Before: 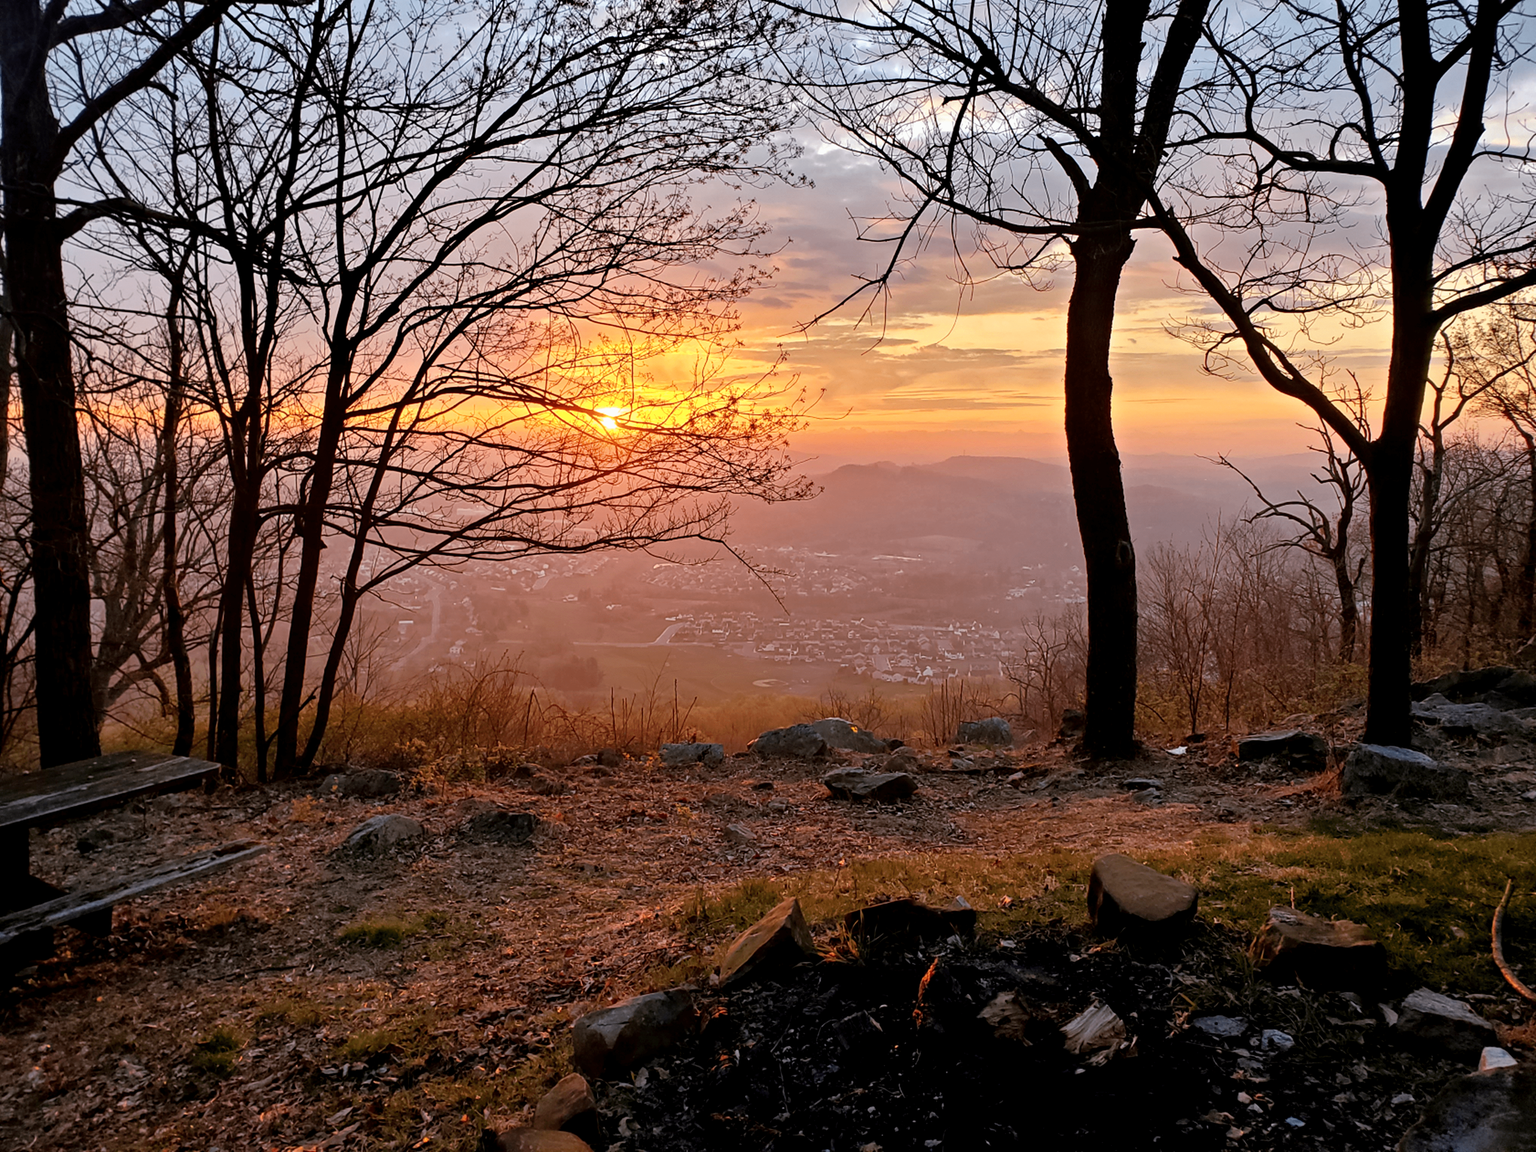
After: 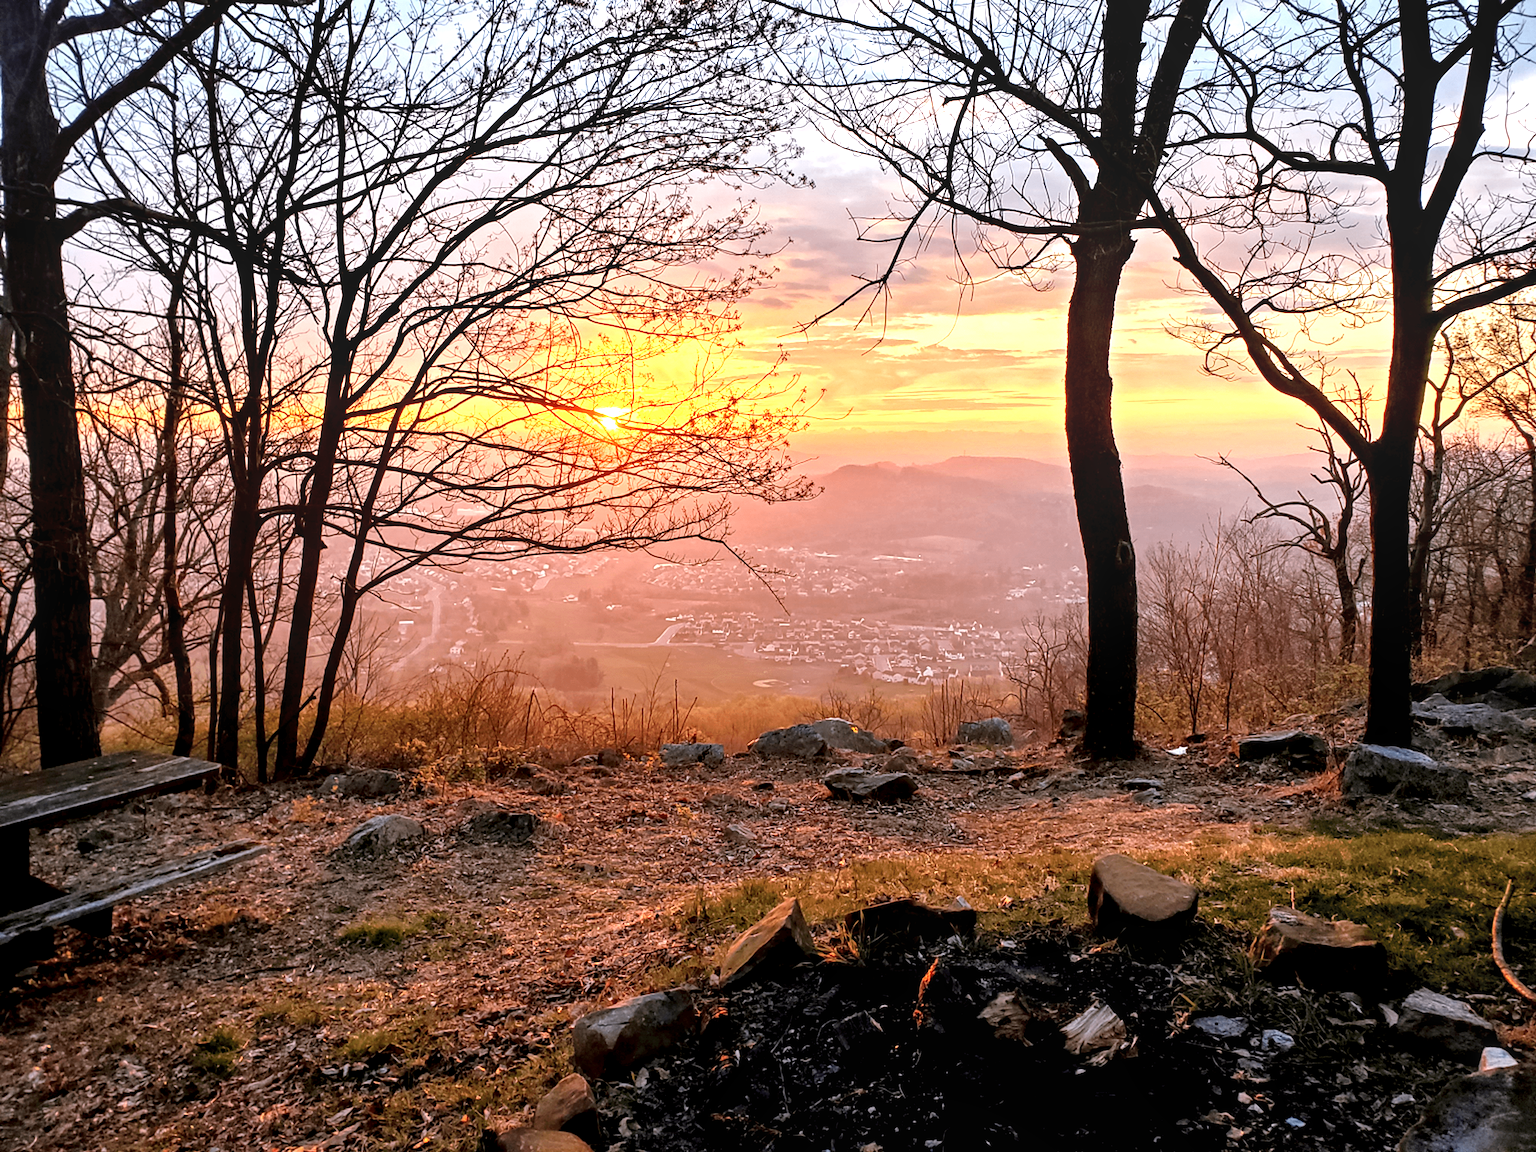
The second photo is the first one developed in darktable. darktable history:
exposure: black level correction 0, exposure 1 EV, compensate exposure bias true, compensate highlight preservation false
local contrast: on, module defaults
